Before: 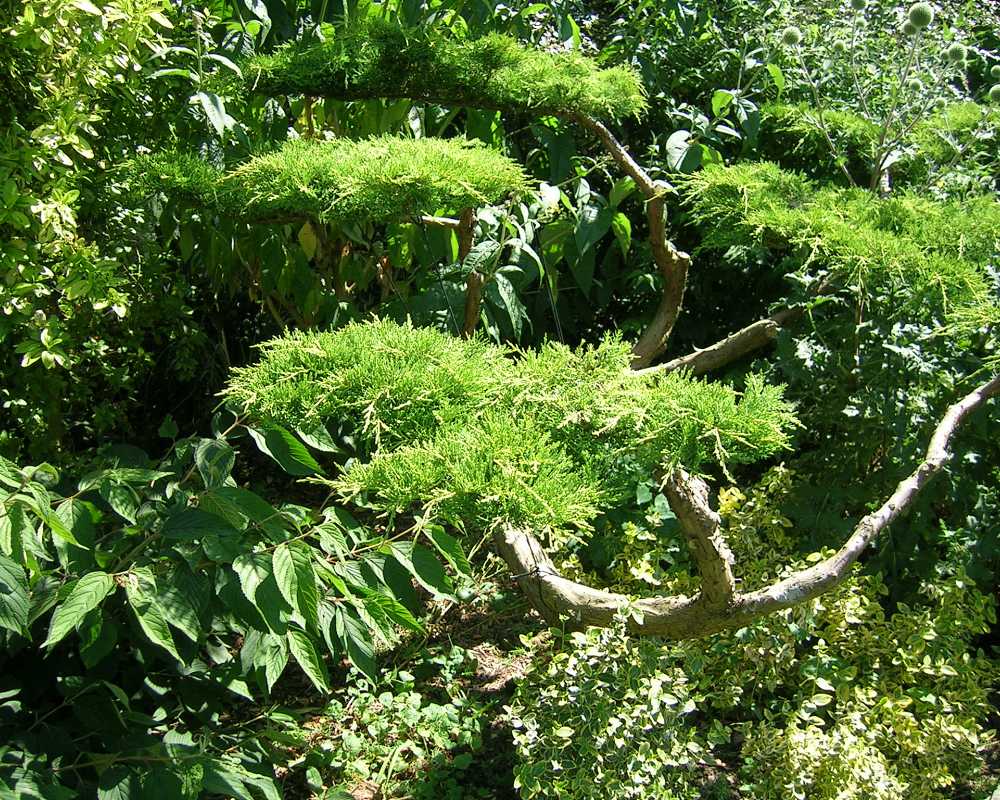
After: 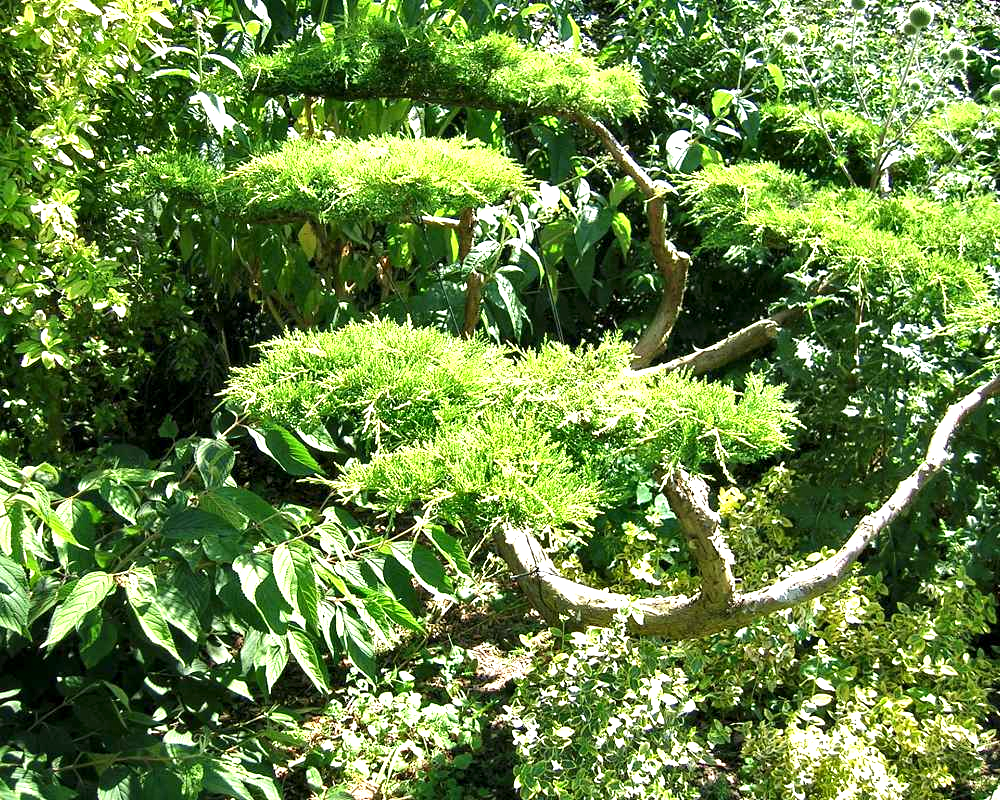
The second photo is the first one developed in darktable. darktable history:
contrast equalizer: octaves 7, y [[0.6 ×6], [0.55 ×6], [0 ×6], [0 ×6], [0 ×6]], mix 0.3
shadows and highlights: shadows 12, white point adjustment 1.2, soften with gaussian
exposure: black level correction 0, exposure 0.9 EV, compensate highlight preservation false
